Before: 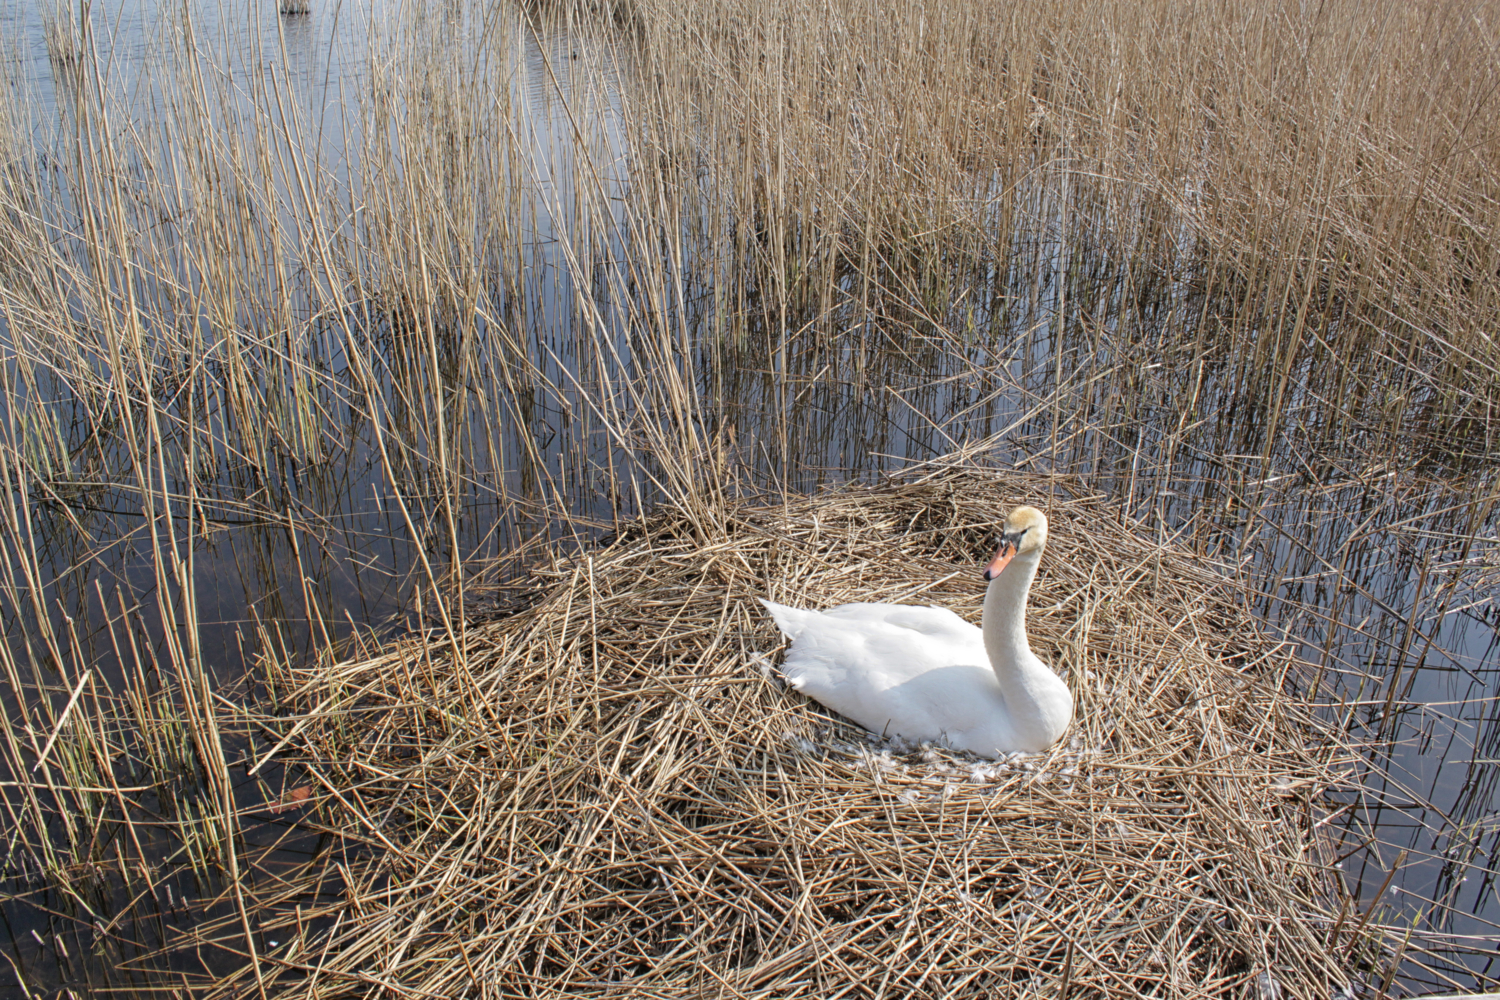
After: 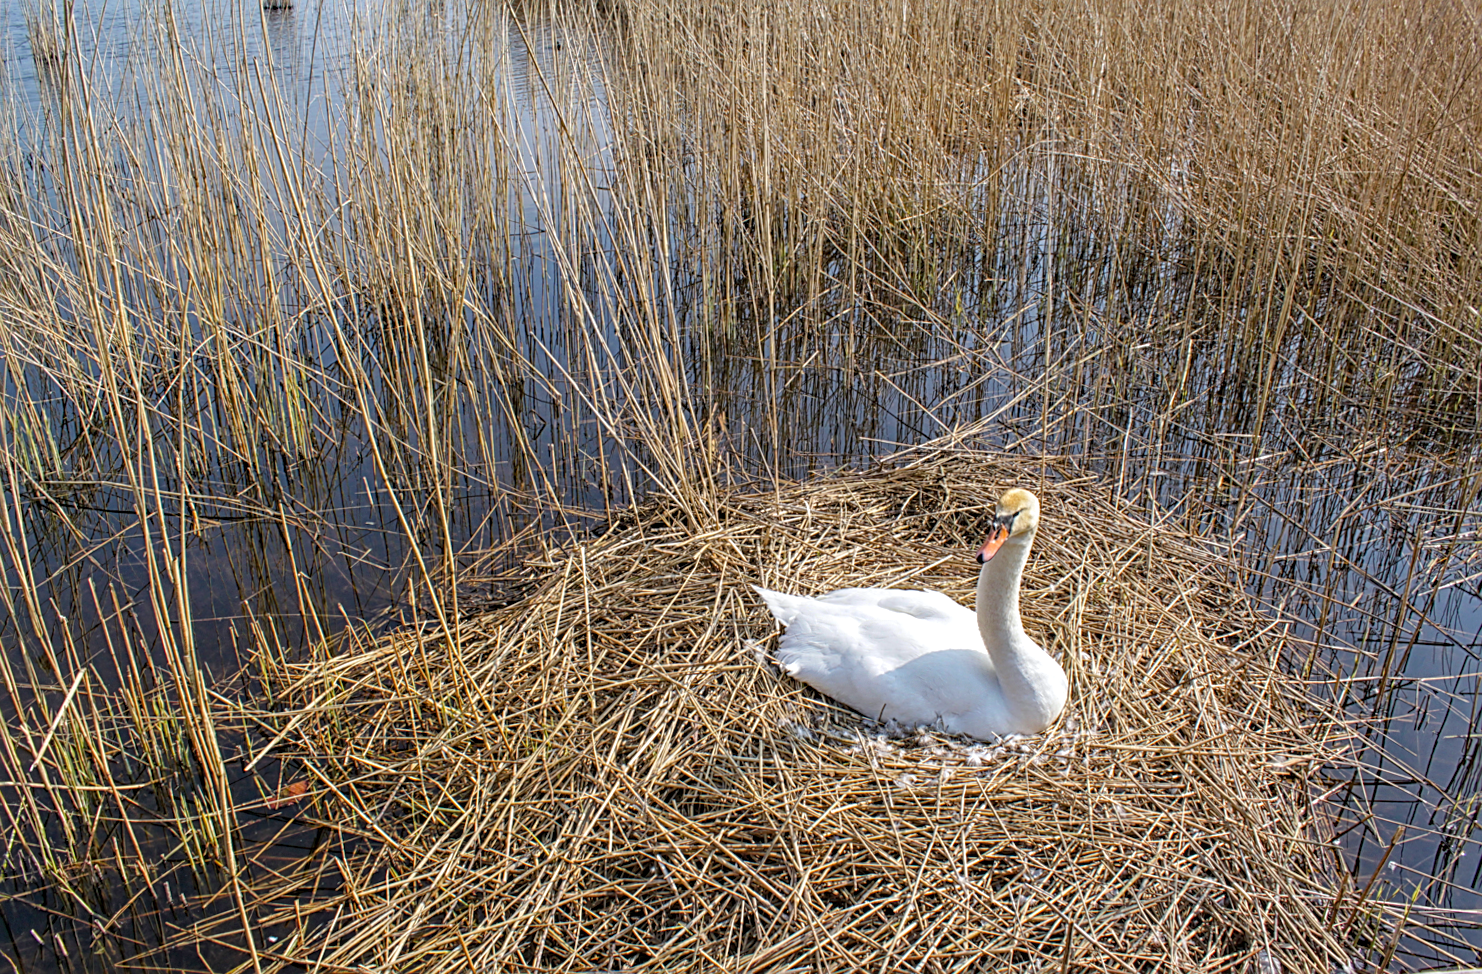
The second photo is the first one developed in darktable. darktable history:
haze removal: compatibility mode true, adaptive false
color balance rgb: perceptual saturation grading › global saturation 25%, global vibrance 20%
sharpen: on, module defaults
rotate and perspective: rotation -1°, crop left 0.011, crop right 0.989, crop top 0.025, crop bottom 0.975
local contrast: on, module defaults
